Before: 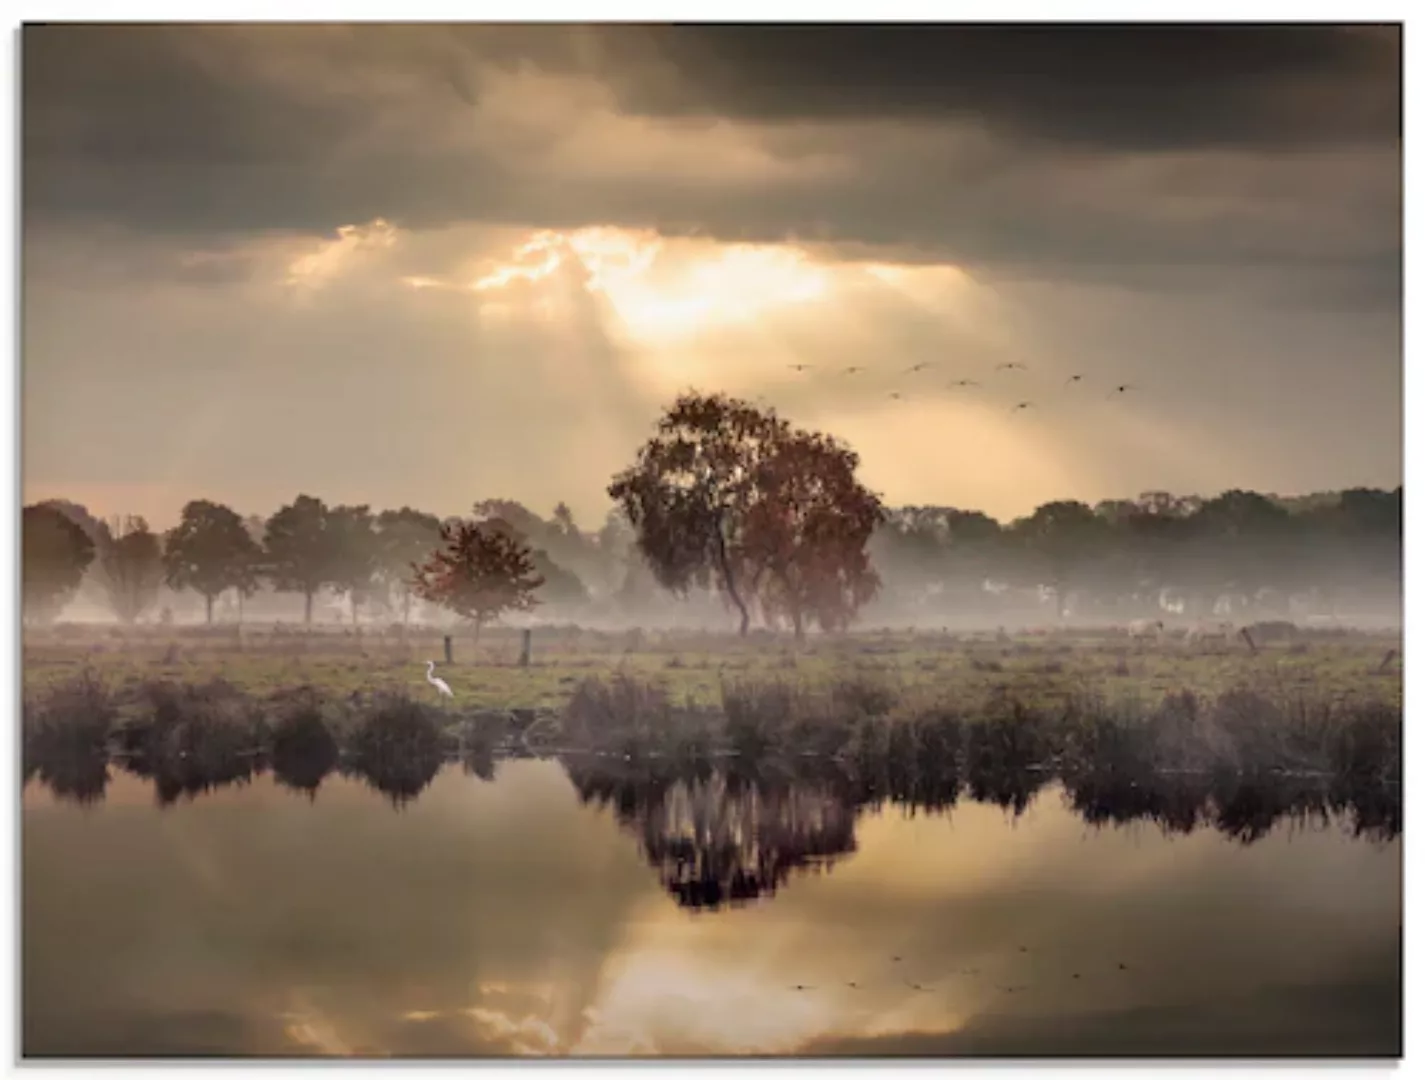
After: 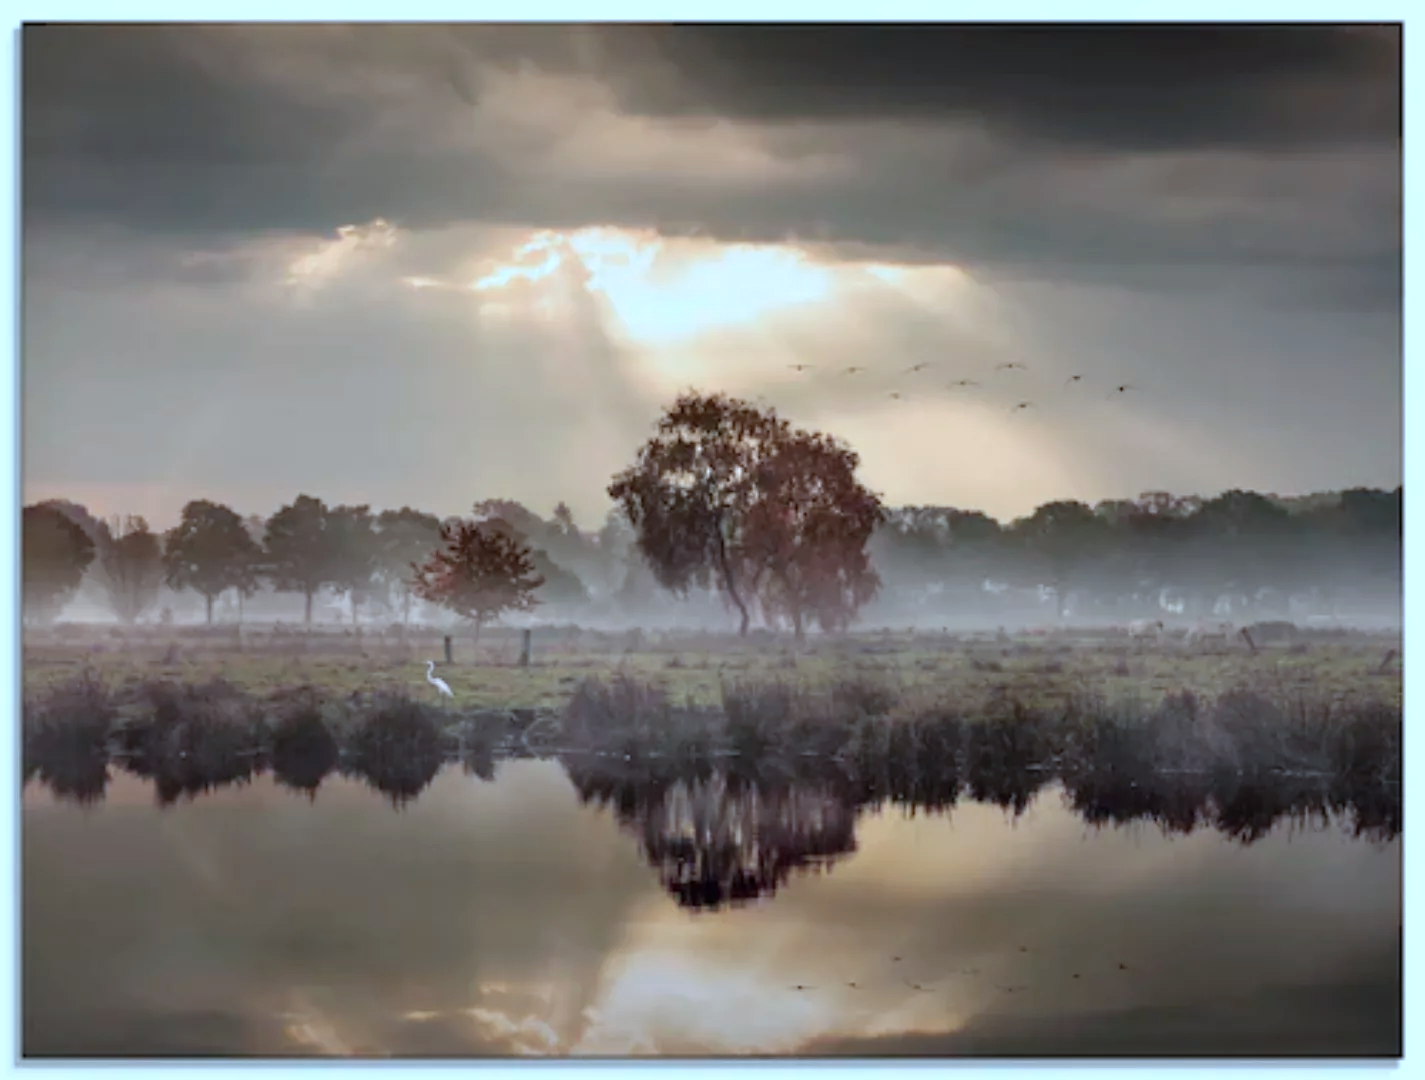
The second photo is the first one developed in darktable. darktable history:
color correction: highlights a* -8.78, highlights b* -22.38
